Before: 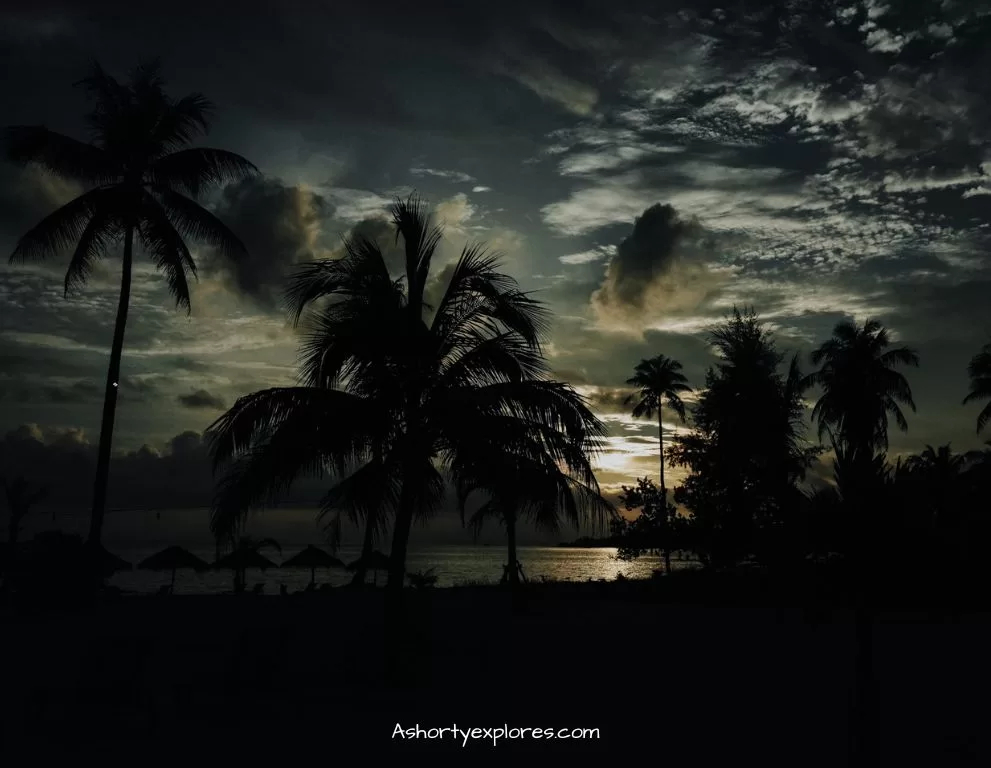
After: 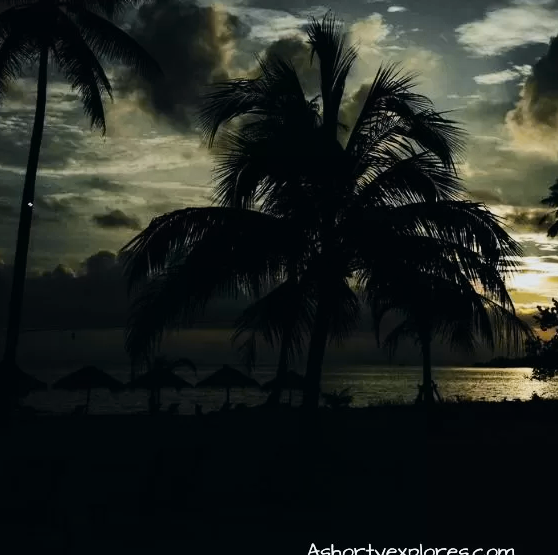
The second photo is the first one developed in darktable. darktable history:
crop: left 8.582%, top 23.517%, right 35.038%, bottom 4.189%
tone curve: curves: ch0 [(0, 0) (0.11, 0.081) (0.256, 0.259) (0.398, 0.475) (0.498, 0.611) (0.65, 0.757) (0.835, 0.883) (1, 0.961)]; ch1 [(0, 0) (0.346, 0.307) (0.408, 0.369) (0.453, 0.457) (0.482, 0.479) (0.502, 0.498) (0.521, 0.51) (0.553, 0.554) (0.618, 0.65) (0.693, 0.727) (1, 1)]; ch2 [(0, 0) (0.366, 0.337) (0.434, 0.46) (0.485, 0.494) (0.5, 0.494) (0.511, 0.508) (0.537, 0.55) (0.579, 0.599) (0.621, 0.693) (1, 1)], color space Lab, independent channels, preserve colors none
exposure: black level correction -0.001, exposure 0.08 EV, compensate highlight preservation false
